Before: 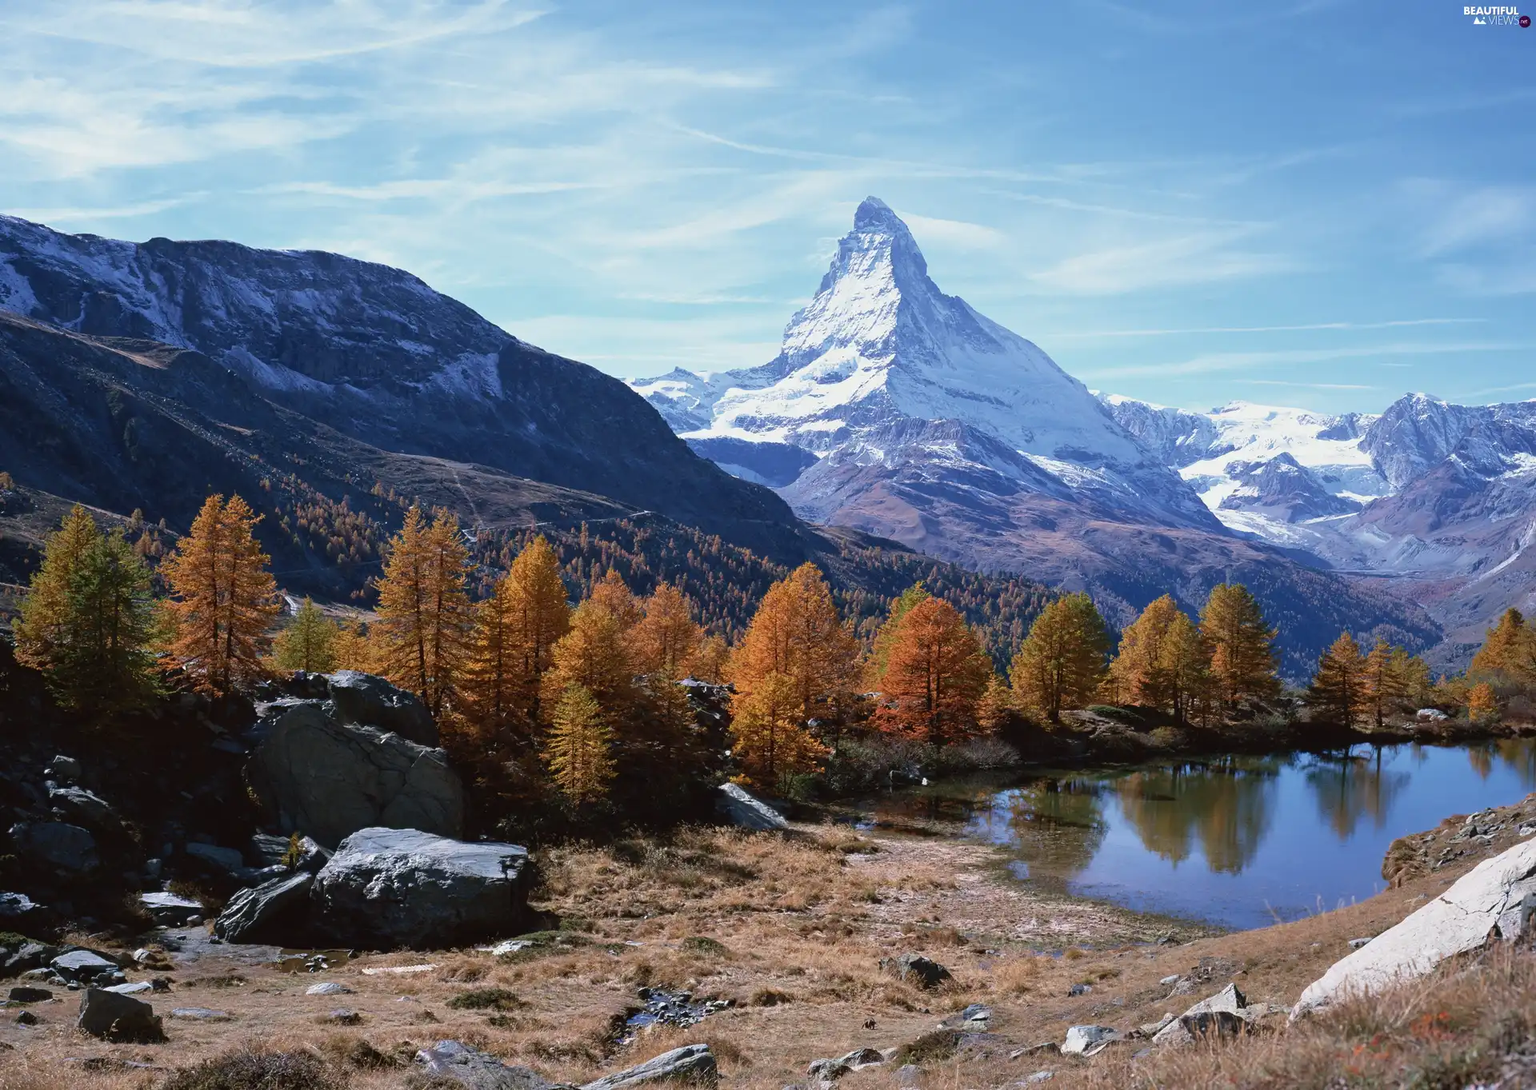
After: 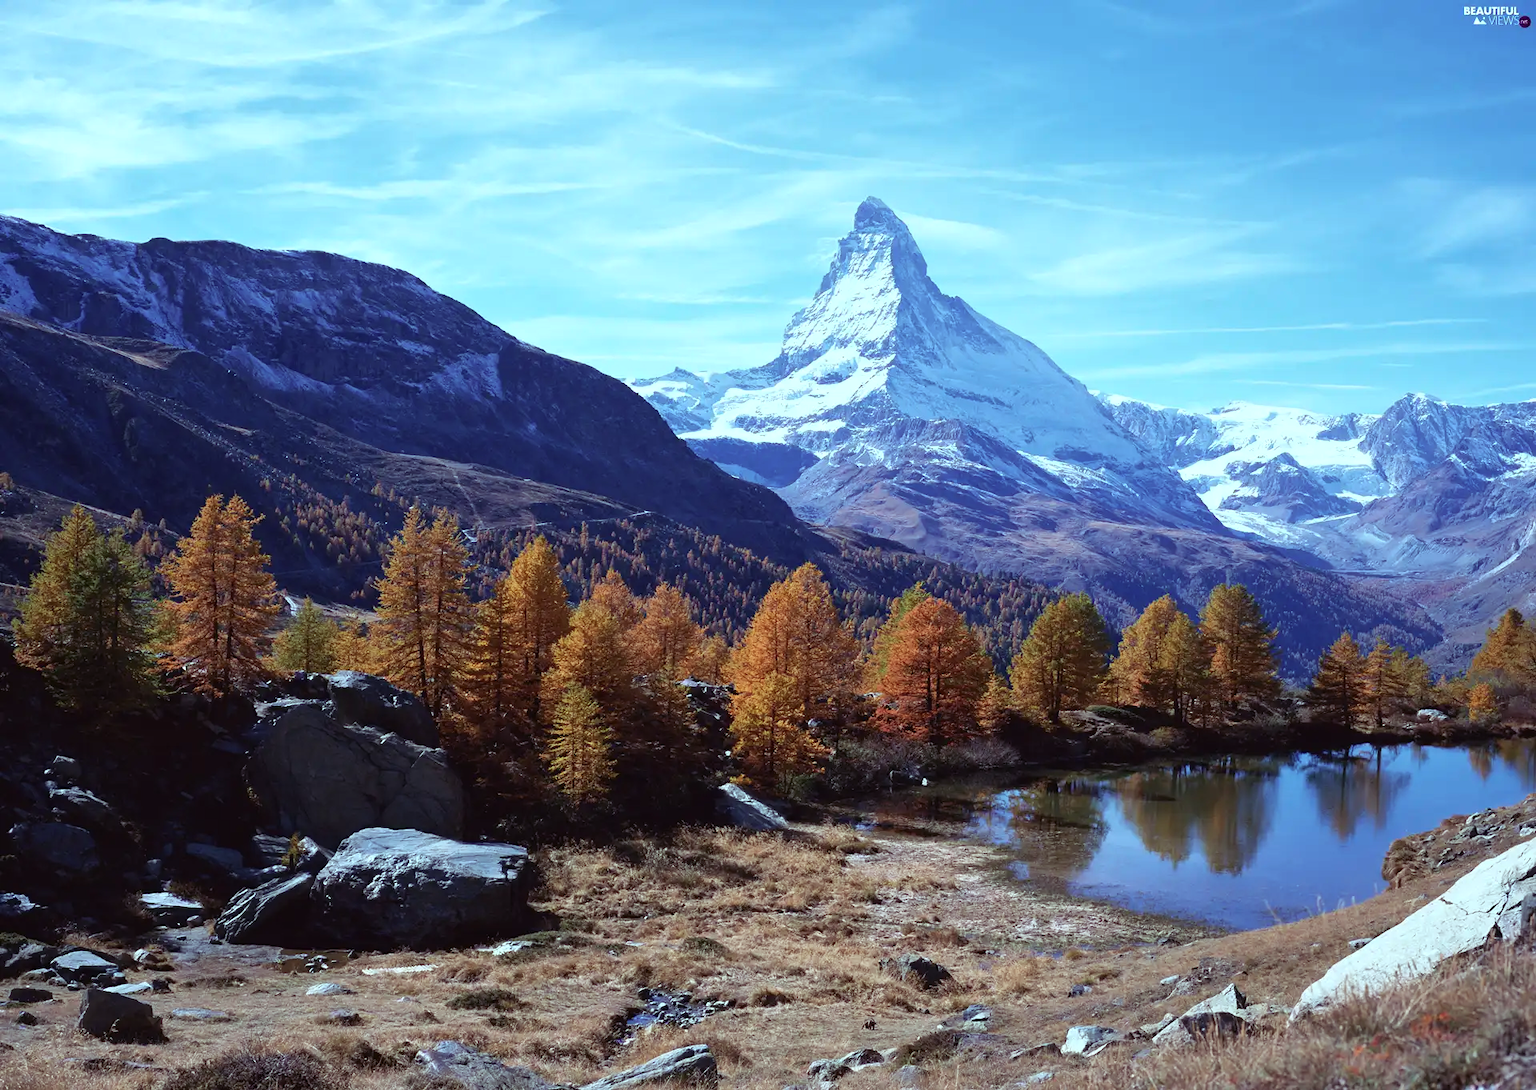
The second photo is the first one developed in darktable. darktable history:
tone equalizer: on, module defaults
color balance rgb: shadows lift › luminance -21.459%, shadows lift › chroma 8.877%, shadows lift › hue 285.34°, highlights gain › luminance 15.5%, highlights gain › chroma 3.957%, highlights gain › hue 209.11°, perceptual saturation grading › global saturation 0.074%
